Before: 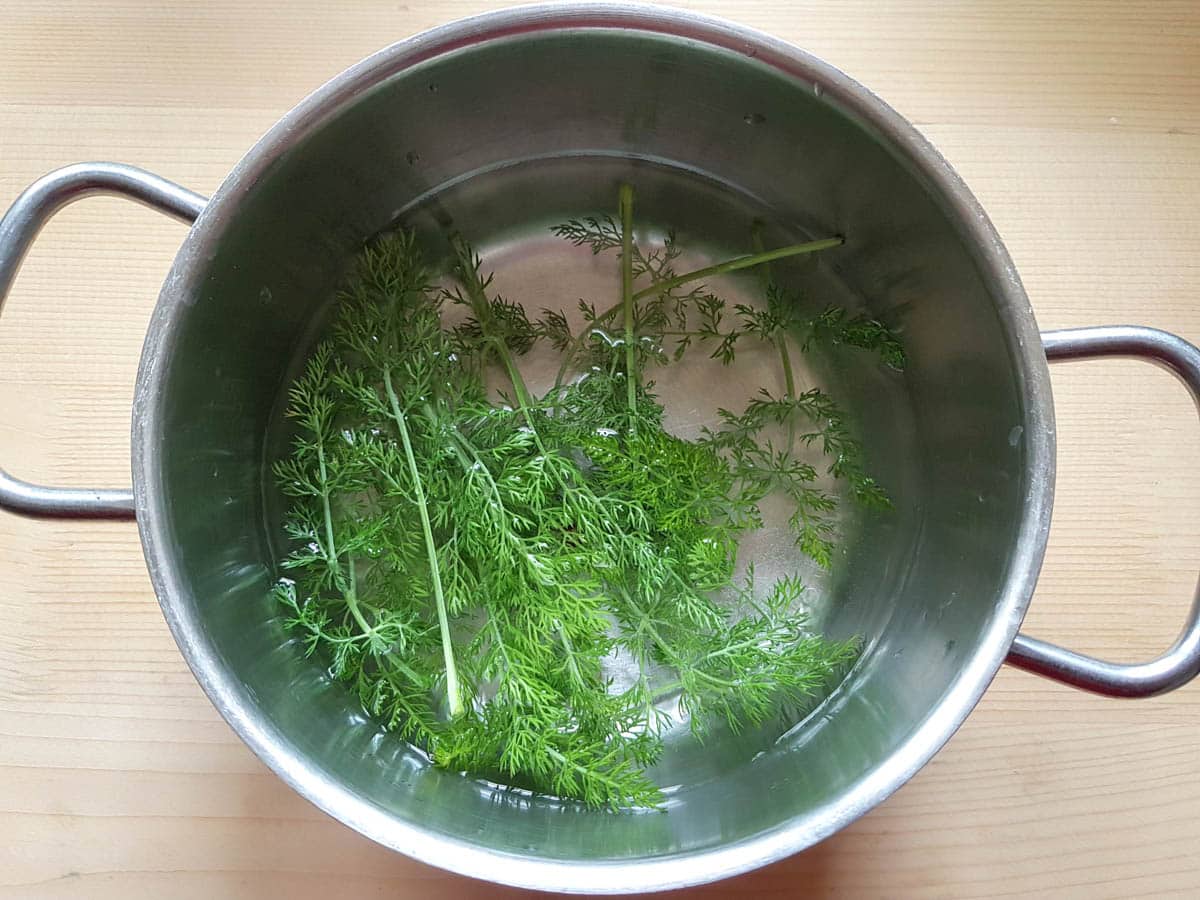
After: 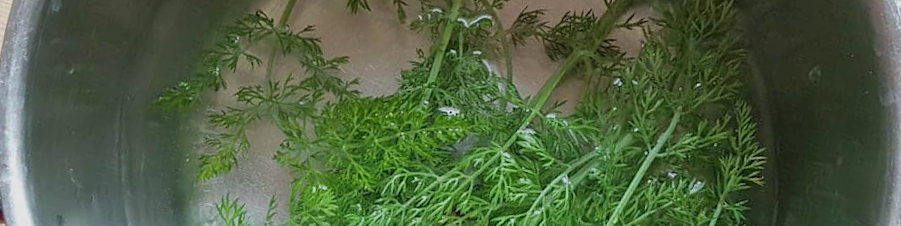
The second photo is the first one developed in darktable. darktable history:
crop and rotate: angle 16.12°, top 30.835%, bottom 35.653%
tone equalizer: -8 EV 0.25 EV, -7 EV 0.417 EV, -6 EV 0.417 EV, -5 EV 0.25 EV, -3 EV -0.25 EV, -2 EV -0.417 EV, -1 EV -0.417 EV, +0 EV -0.25 EV, edges refinement/feathering 500, mask exposure compensation -1.57 EV, preserve details guided filter
